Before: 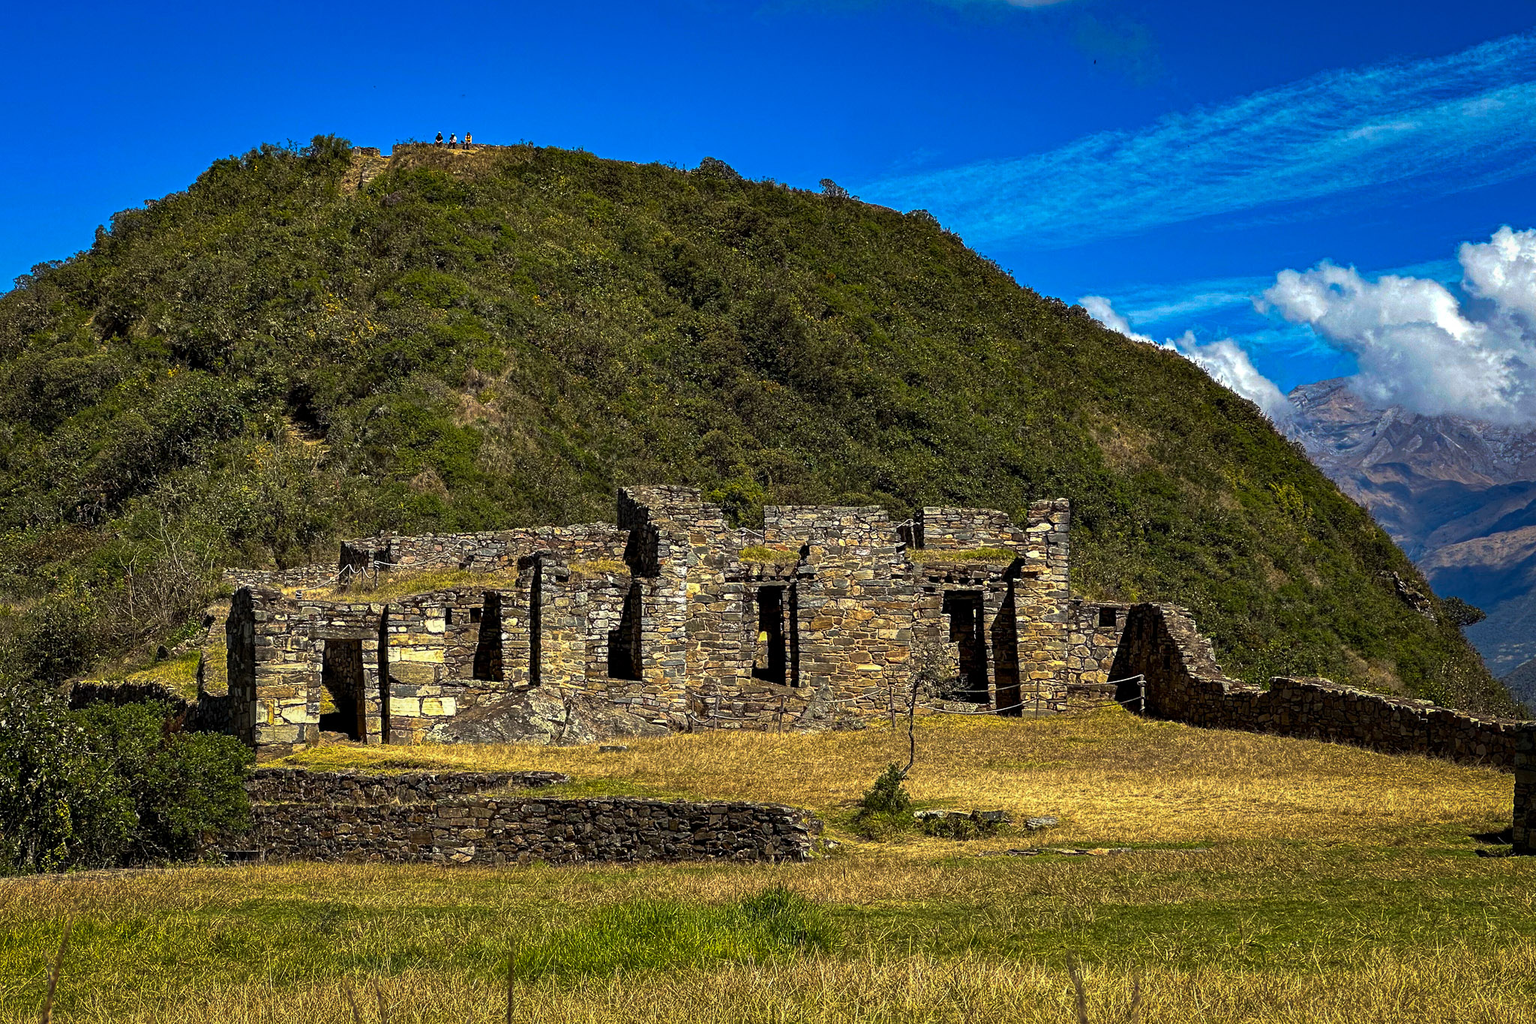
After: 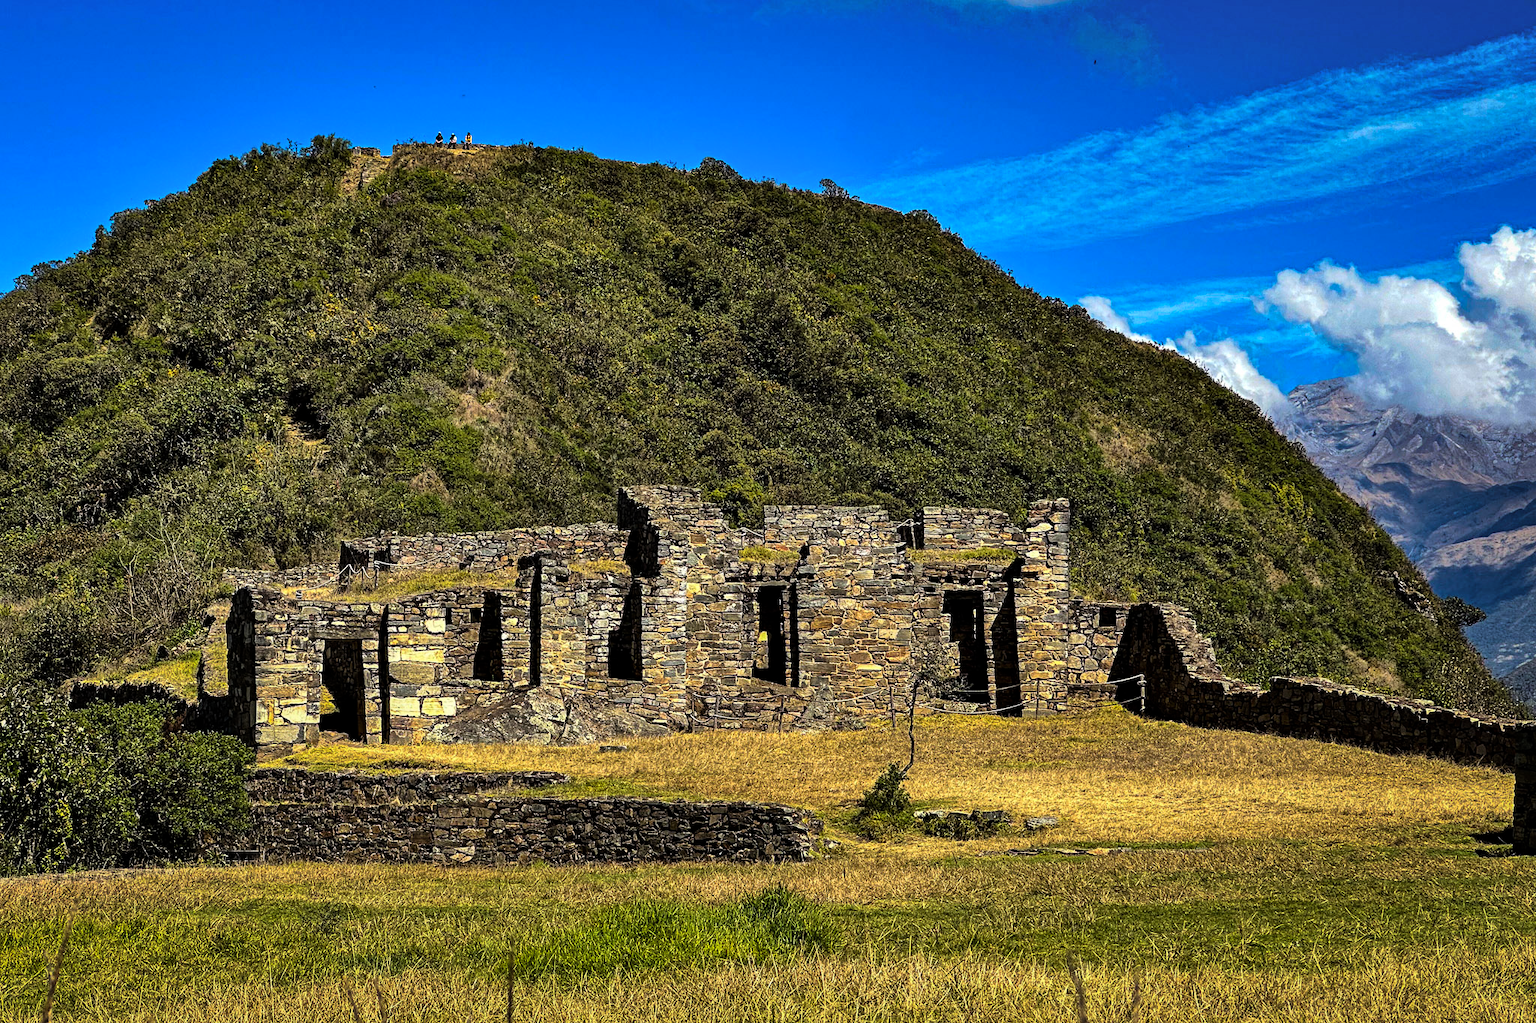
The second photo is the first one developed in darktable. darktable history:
tone curve: curves: ch0 [(0.003, 0) (0.066, 0.023) (0.149, 0.094) (0.264, 0.238) (0.395, 0.421) (0.517, 0.56) (0.688, 0.743) (0.813, 0.846) (1, 1)]; ch1 [(0, 0) (0.164, 0.115) (0.337, 0.332) (0.39, 0.398) (0.464, 0.461) (0.501, 0.5) (0.521, 0.535) (0.571, 0.588) (0.652, 0.681) (0.733, 0.749) (0.811, 0.796) (1, 1)]; ch2 [(0, 0) (0.337, 0.382) (0.464, 0.476) (0.501, 0.502) (0.527, 0.54) (0.556, 0.567) (0.6, 0.59) (0.687, 0.675) (1, 1)], color space Lab, linked channels, preserve colors none
shadows and highlights: highlights color adjustment 0.226%, soften with gaussian
